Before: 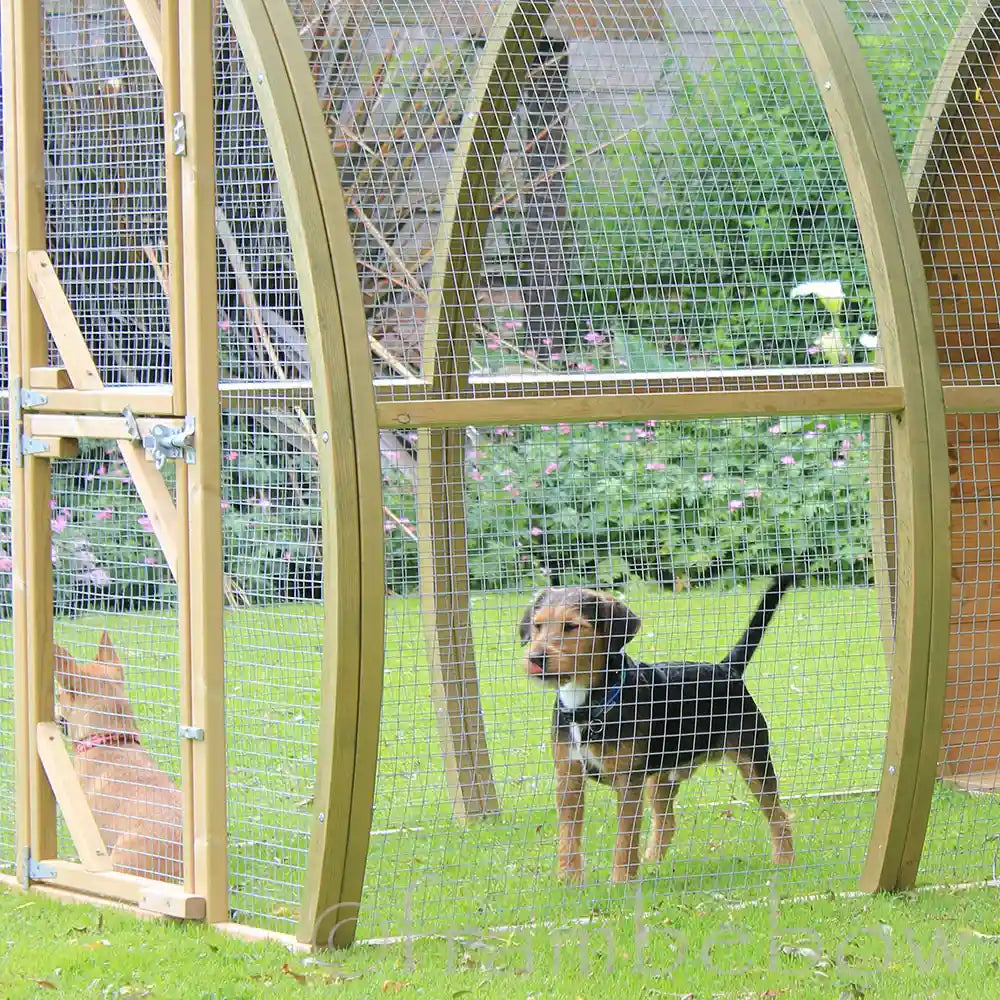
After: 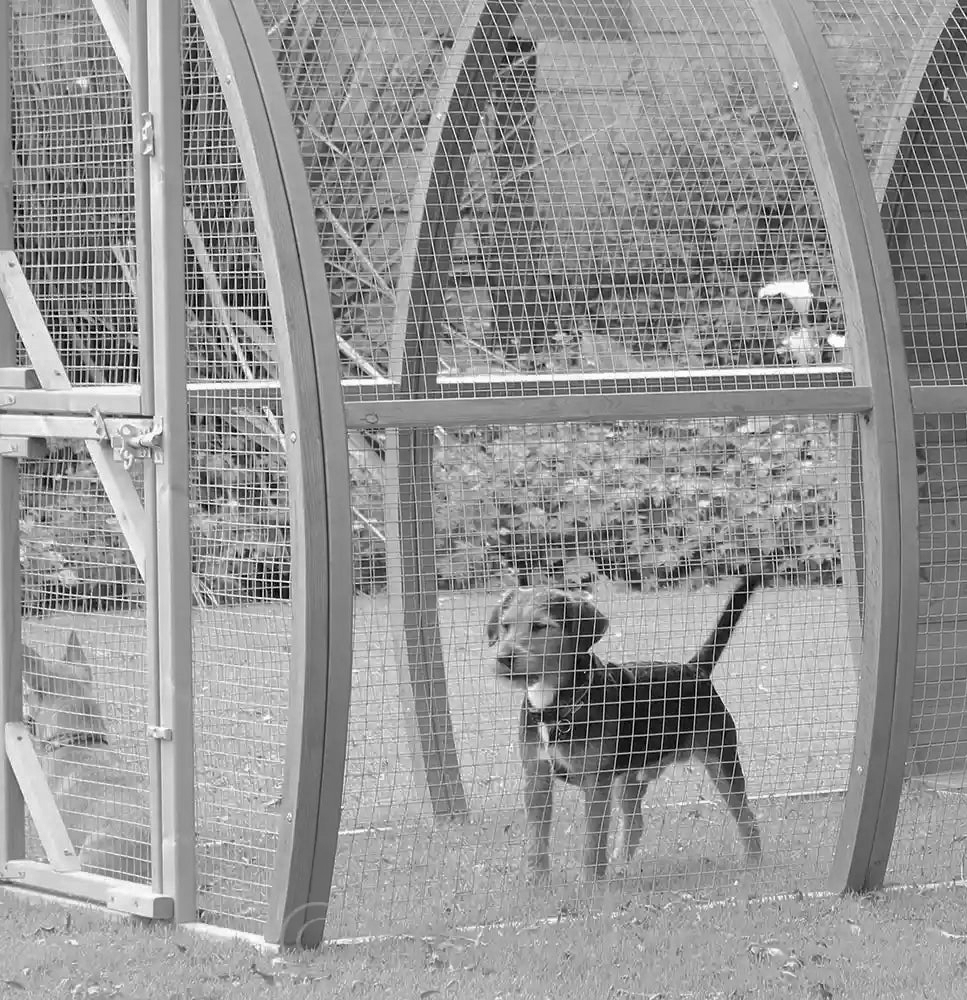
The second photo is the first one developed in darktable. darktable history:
shadows and highlights: on, module defaults
crop and rotate: left 3.238%
white balance: red 0.766, blue 1.537
color balance rgb: perceptual saturation grading › global saturation 20%, perceptual saturation grading › highlights -25%, perceptual saturation grading › shadows 50%
monochrome: on, module defaults
